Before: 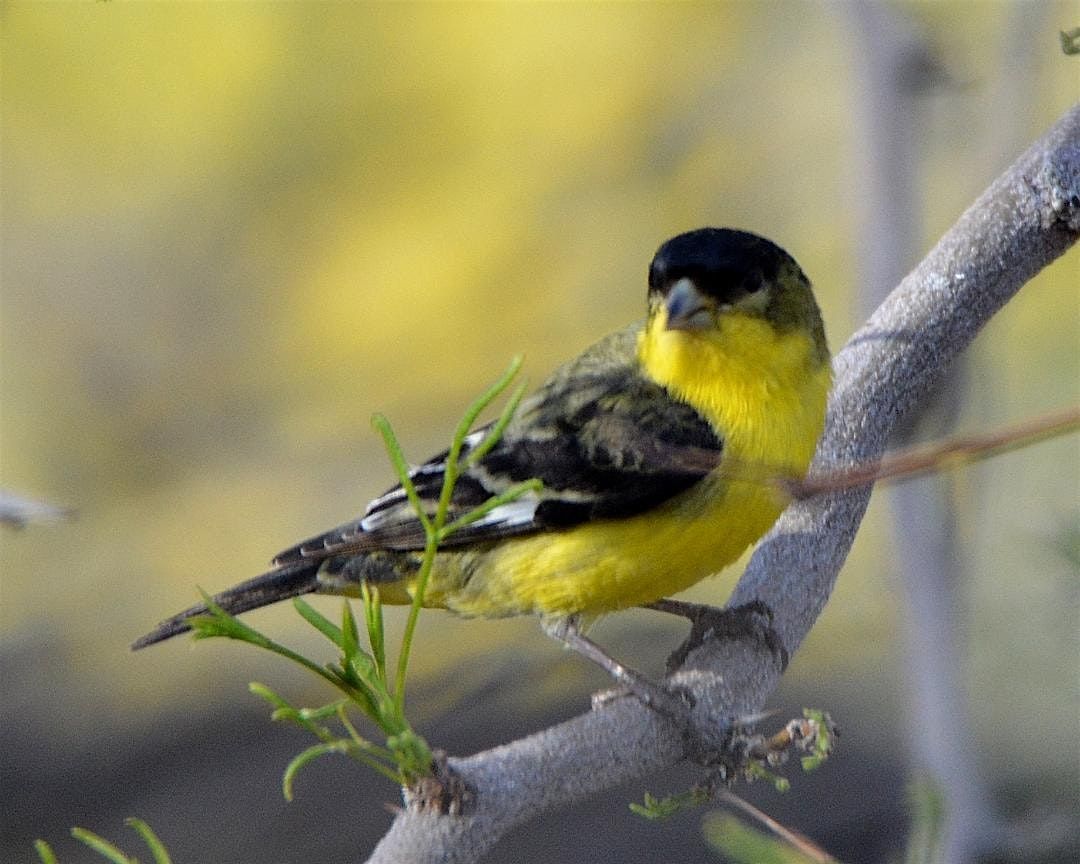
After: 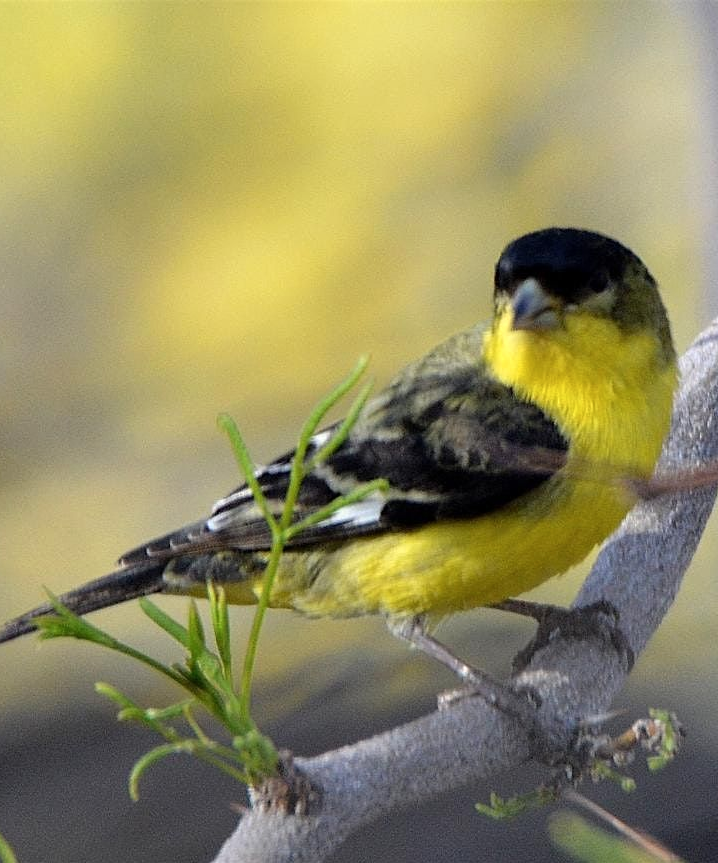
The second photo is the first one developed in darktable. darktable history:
shadows and highlights: shadows -11.92, white point adjustment 3.95, highlights 26.41, shadows color adjustment 98%, highlights color adjustment 57.75%
crop and rotate: left 14.329%, right 19.1%
